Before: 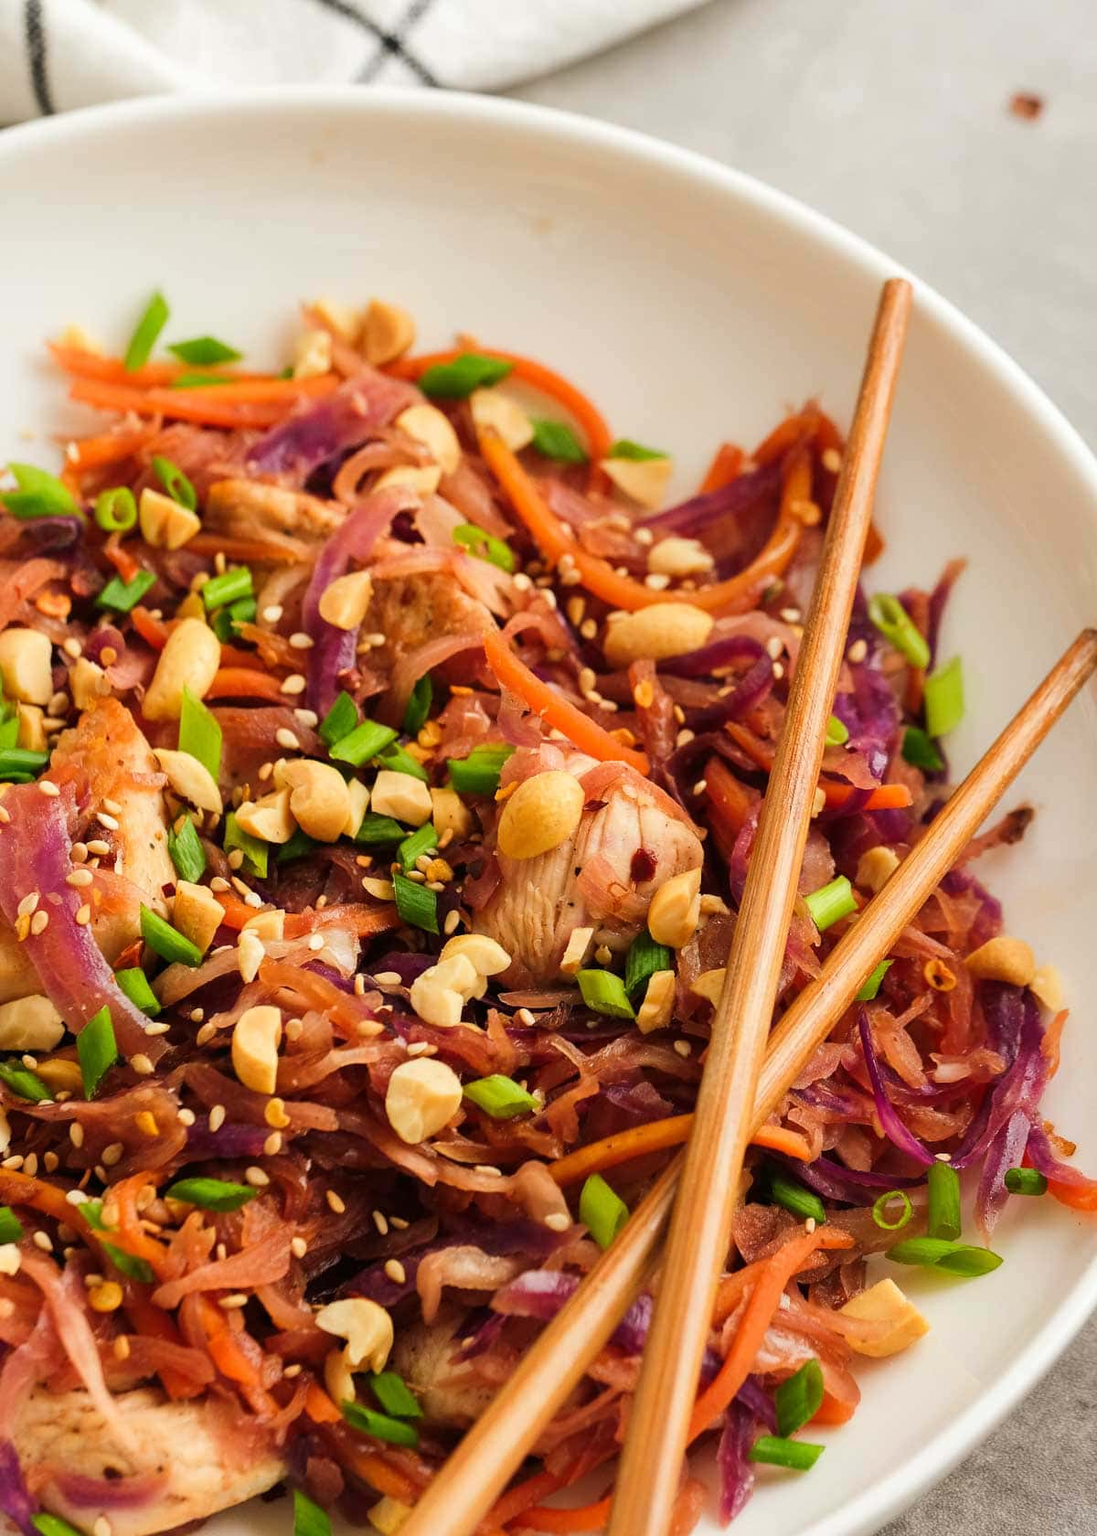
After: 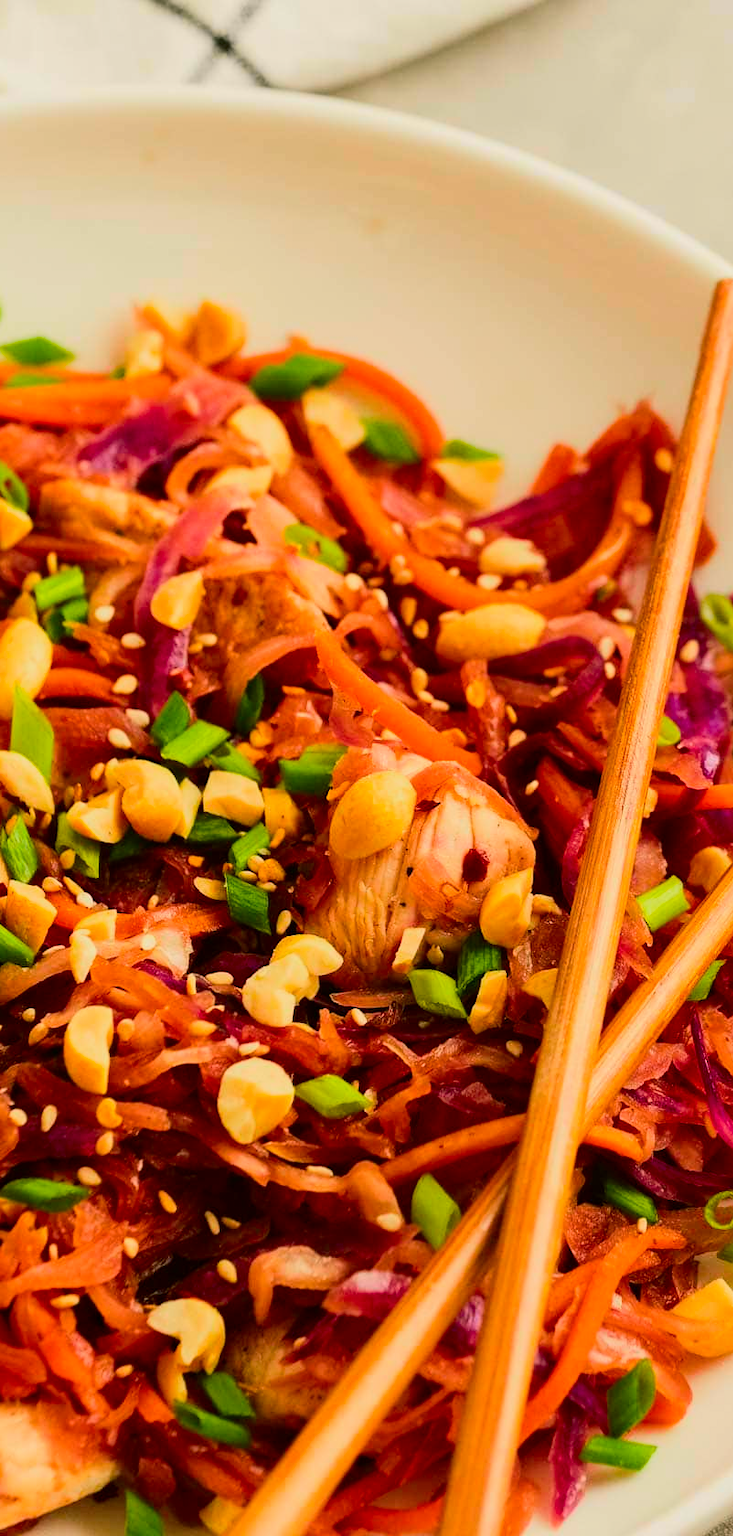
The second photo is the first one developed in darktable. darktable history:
crop: left 15.404%, right 17.76%
tone curve: curves: ch0 [(0, 0) (0.091, 0.066) (0.184, 0.16) (0.491, 0.519) (0.748, 0.765) (1, 0.919)]; ch1 [(0, 0) (0.179, 0.173) (0.322, 0.32) (0.424, 0.424) (0.502, 0.504) (0.56, 0.575) (0.631, 0.675) (0.777, 0.806) (1, 1)]; ch2 [(0, 0) (0.434, 0.447) (0.485, 0.495) (0.524, 0.563) (0.676, 0.691) (1, 1)], color space Lab, independent channels, preserve colors none
color balance rgb: shadows lift › luminance -7.564%, shadows lift › chroma 2.29%, shadows lift › hue 163.64°, perceptual saturation grading › global saturation 30.172%
